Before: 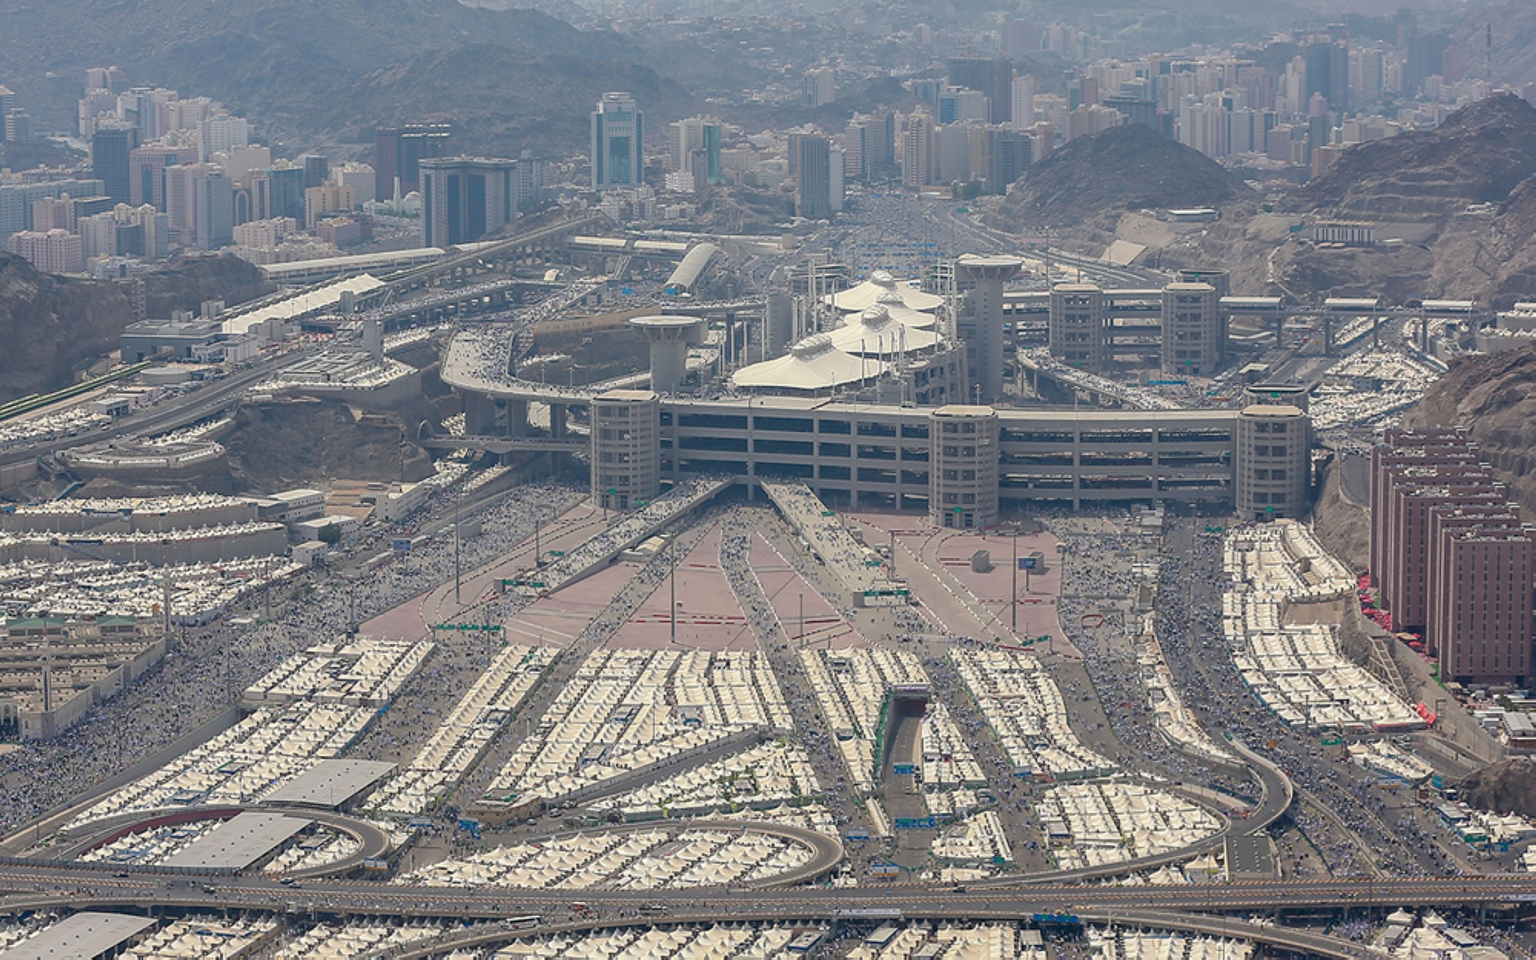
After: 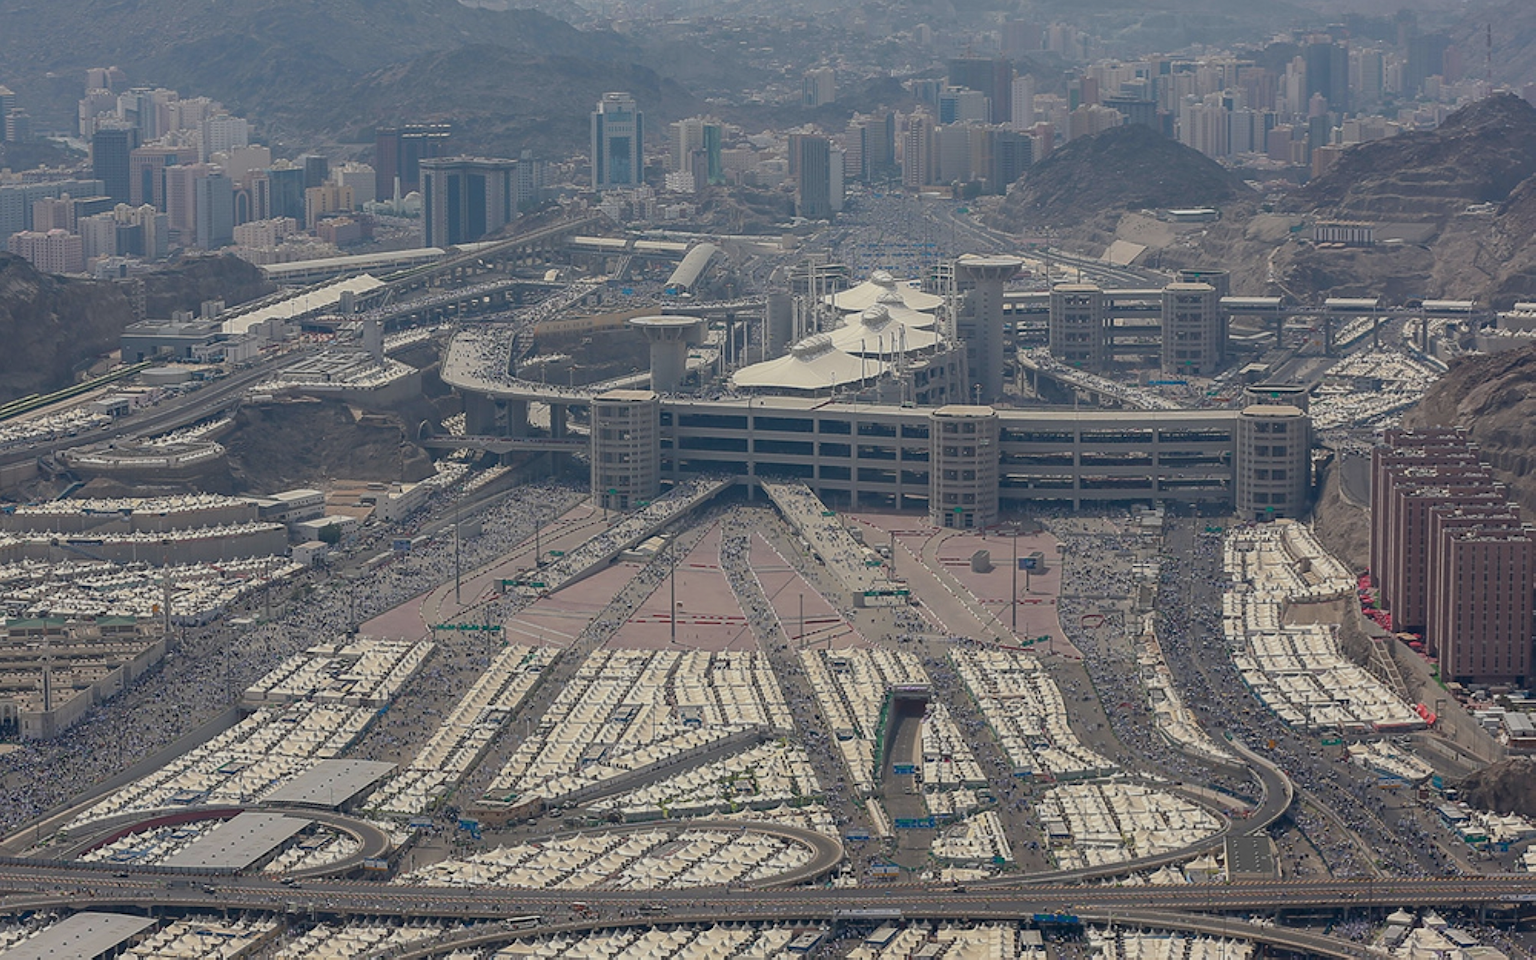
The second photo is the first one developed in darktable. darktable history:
exposure: exposure -0.452 EV, compensate exposure bias true, compensate highlight preservation false
